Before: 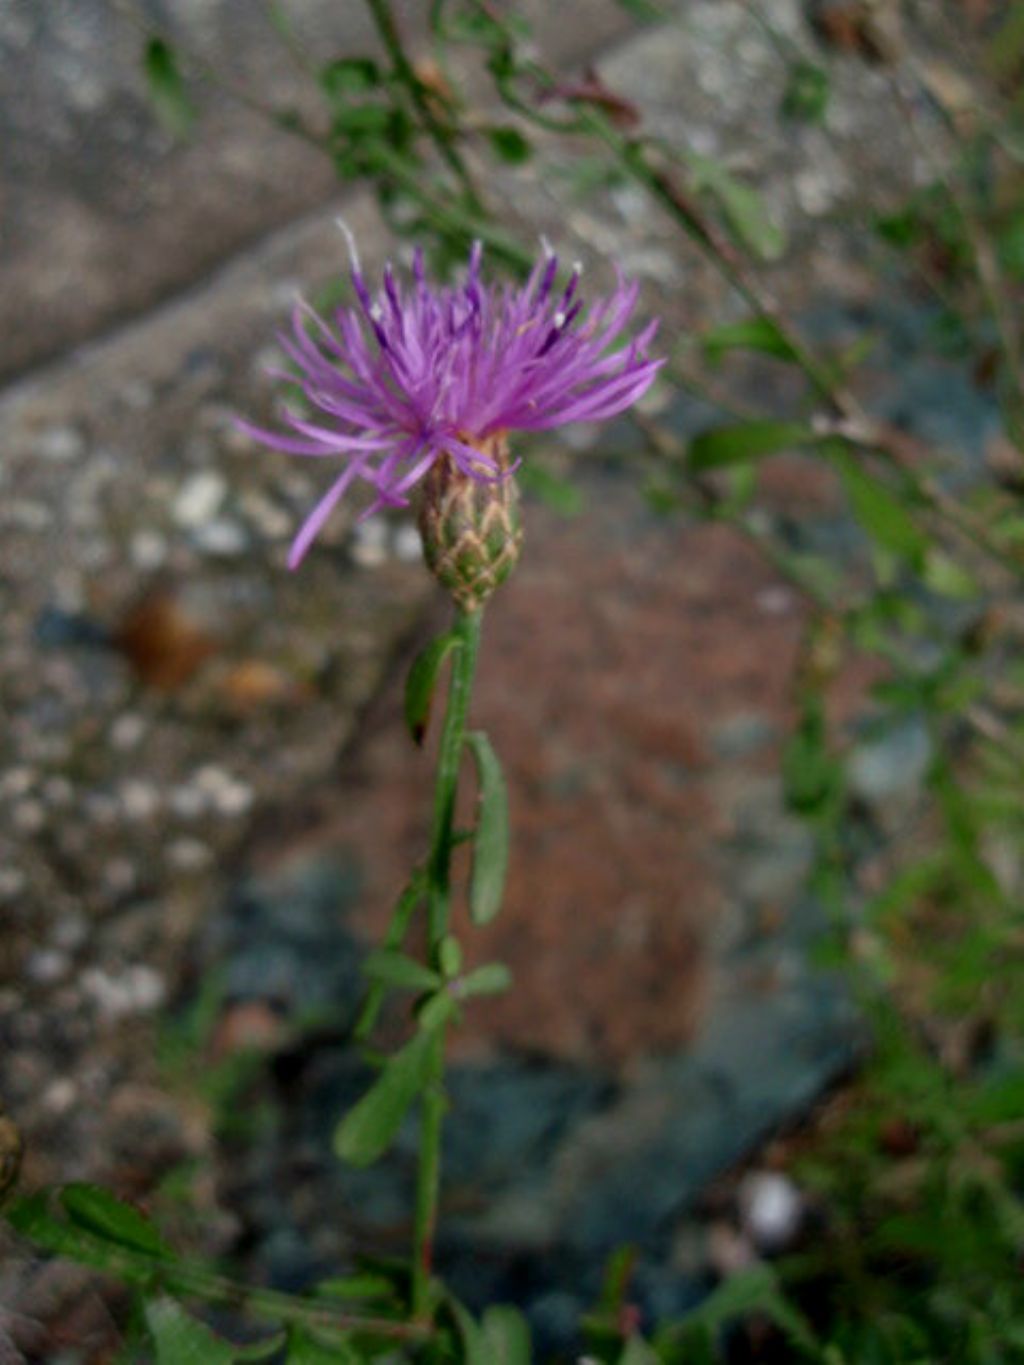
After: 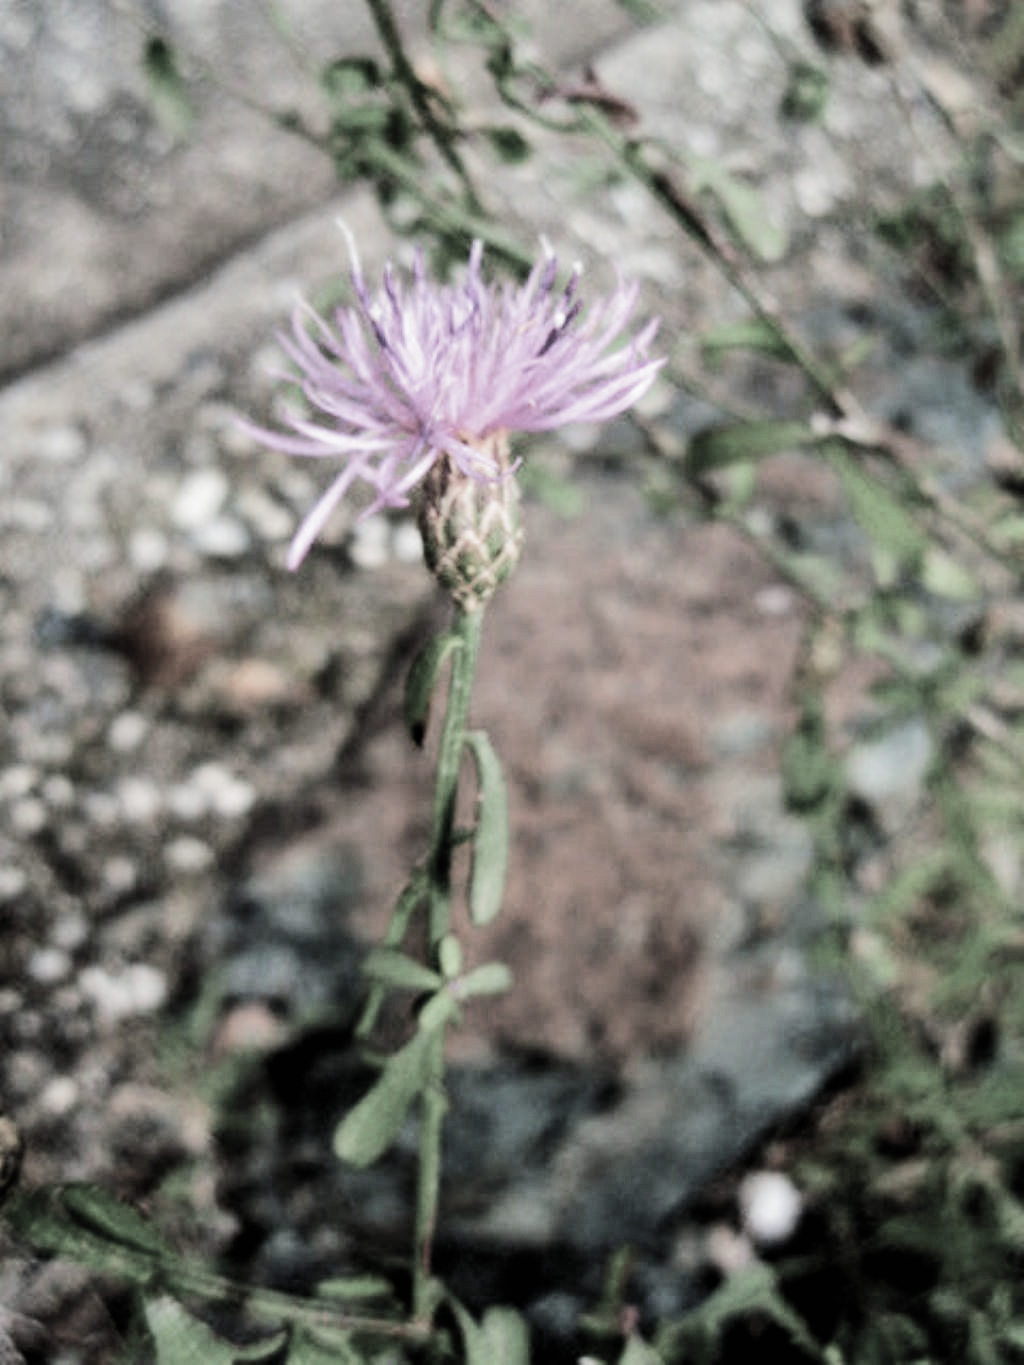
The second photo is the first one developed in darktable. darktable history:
tone equalizer: -8 EV -0.72 EV, -7 EV -0.736 EV, -6 EV -0.574 EV, -5 EV -0.42 EV, -3 EV 0.396 EV, -2 EV 0.6 EV, -1 EV 0.696 EV, +0 EV 0.767 EV, edges refinement/feathering 500, mask exposure compensation -1.57 EV, preserve details no
exposure: black level correction 0, exposure 1.2 EV, compensate highlight preservation false
shadows and highlights: shadows 31.65, highlights -31.26, soften with gaussian
filmic rgb: black relative exposure -5.1 EV, white relative exposure 3.96 EV, hardness 2.88, contrast 1.187, highlights saturation mix -31.2%, color science v5 (2021), contrast in shadows safe, contrast in highlights safe
